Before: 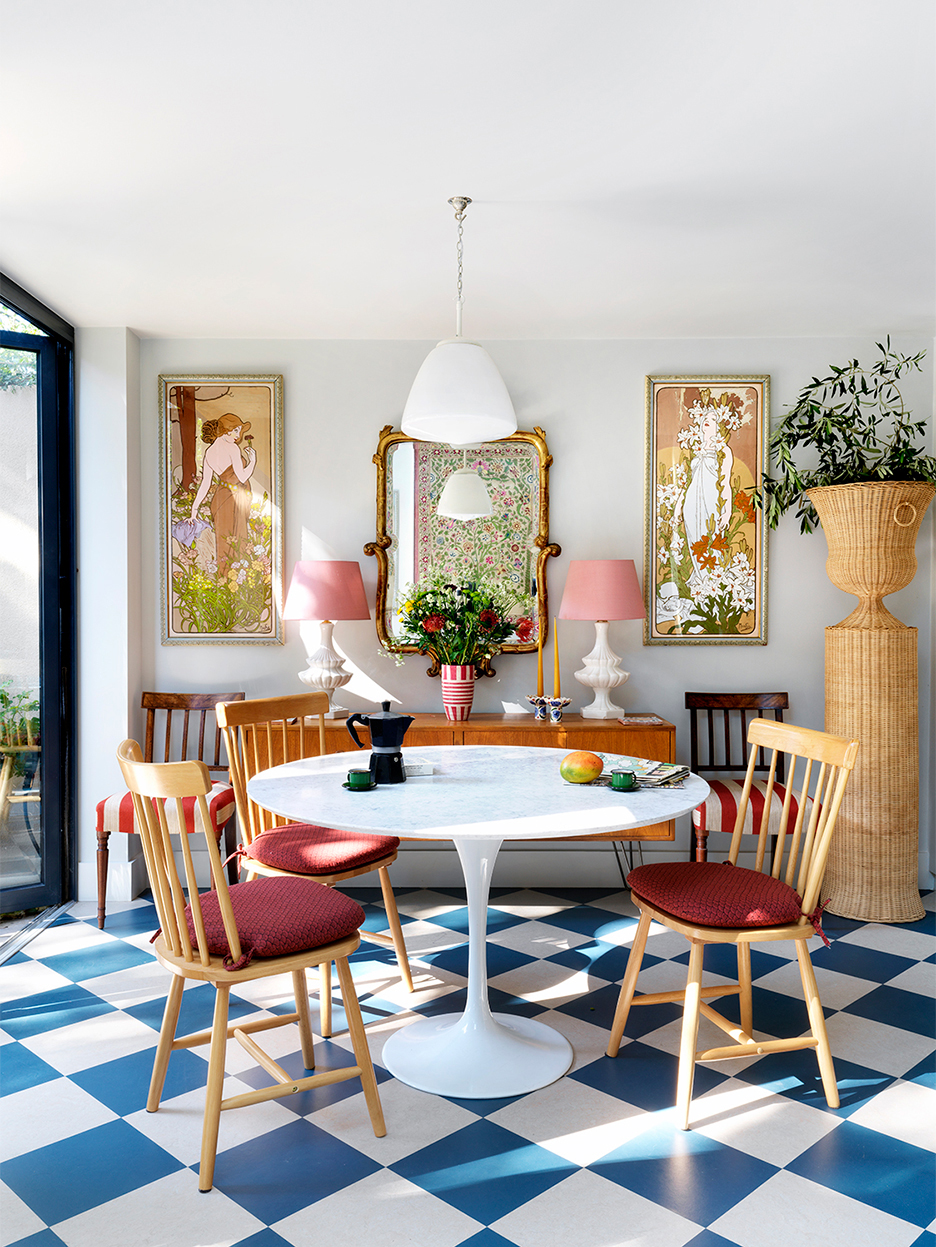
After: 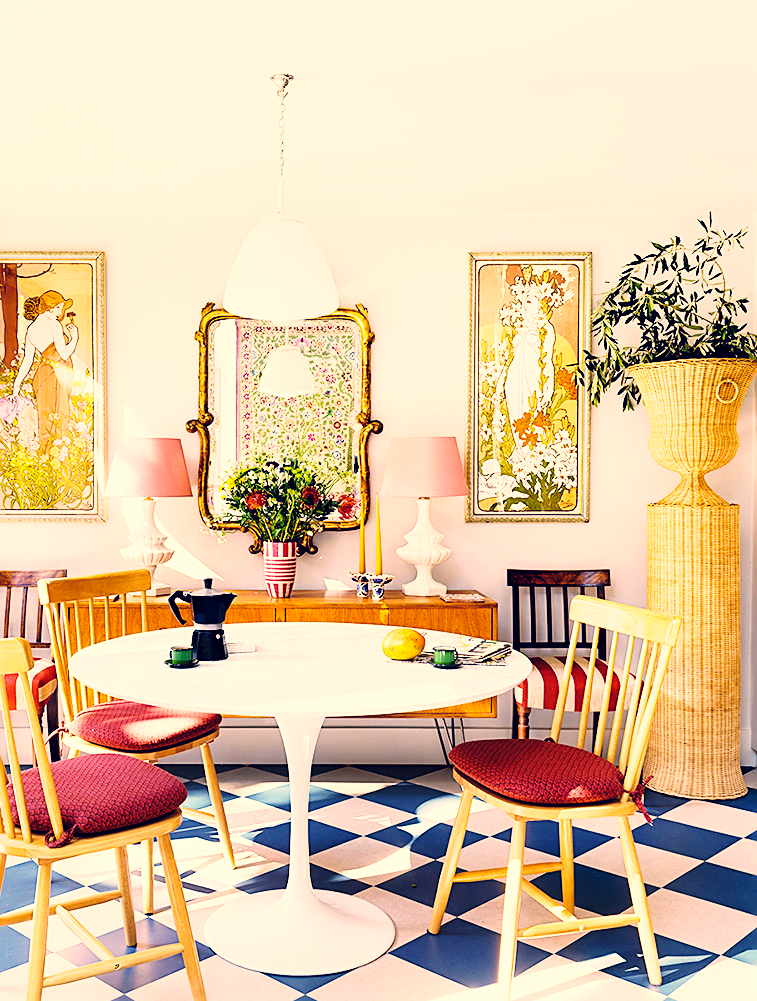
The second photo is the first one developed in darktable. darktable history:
crop: left 19.118%, top 9.94%, bottom 9.731%
exposure: black level correction 0, exposure 0.498 EV, compensate exposure bias true, compensate highlight preservation false
base curve: curves: ch0 [(0, 0) (0.028, 0.03) (0.121, 0.232) (0.46, 0.748) (0.859, 0.968) (1, 1)], preserve colors none
sharpen: on, module defaults
color balance rgb: linear chroma grading › global chroma 0.365%, perceptual saturation grading › global saturation 25.515%, global vibrance 20%
color correction: highlights a* 20.35, highlights b* 26.75, shadows a* 3.49, shadows b* -17.36, saturation 0.73
